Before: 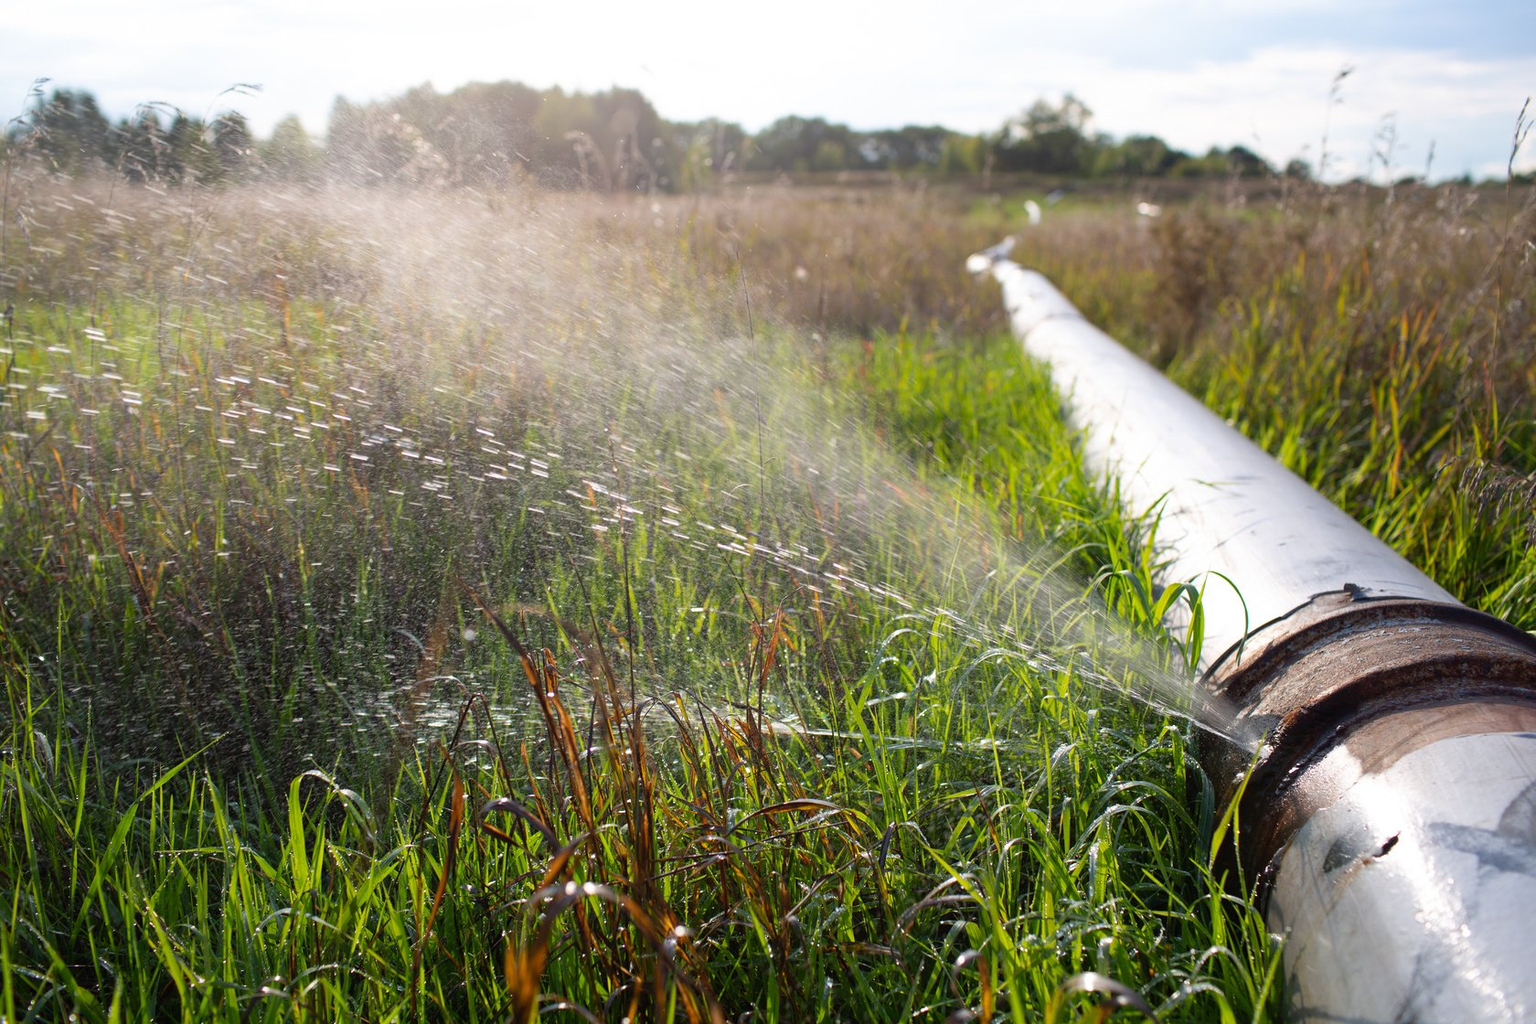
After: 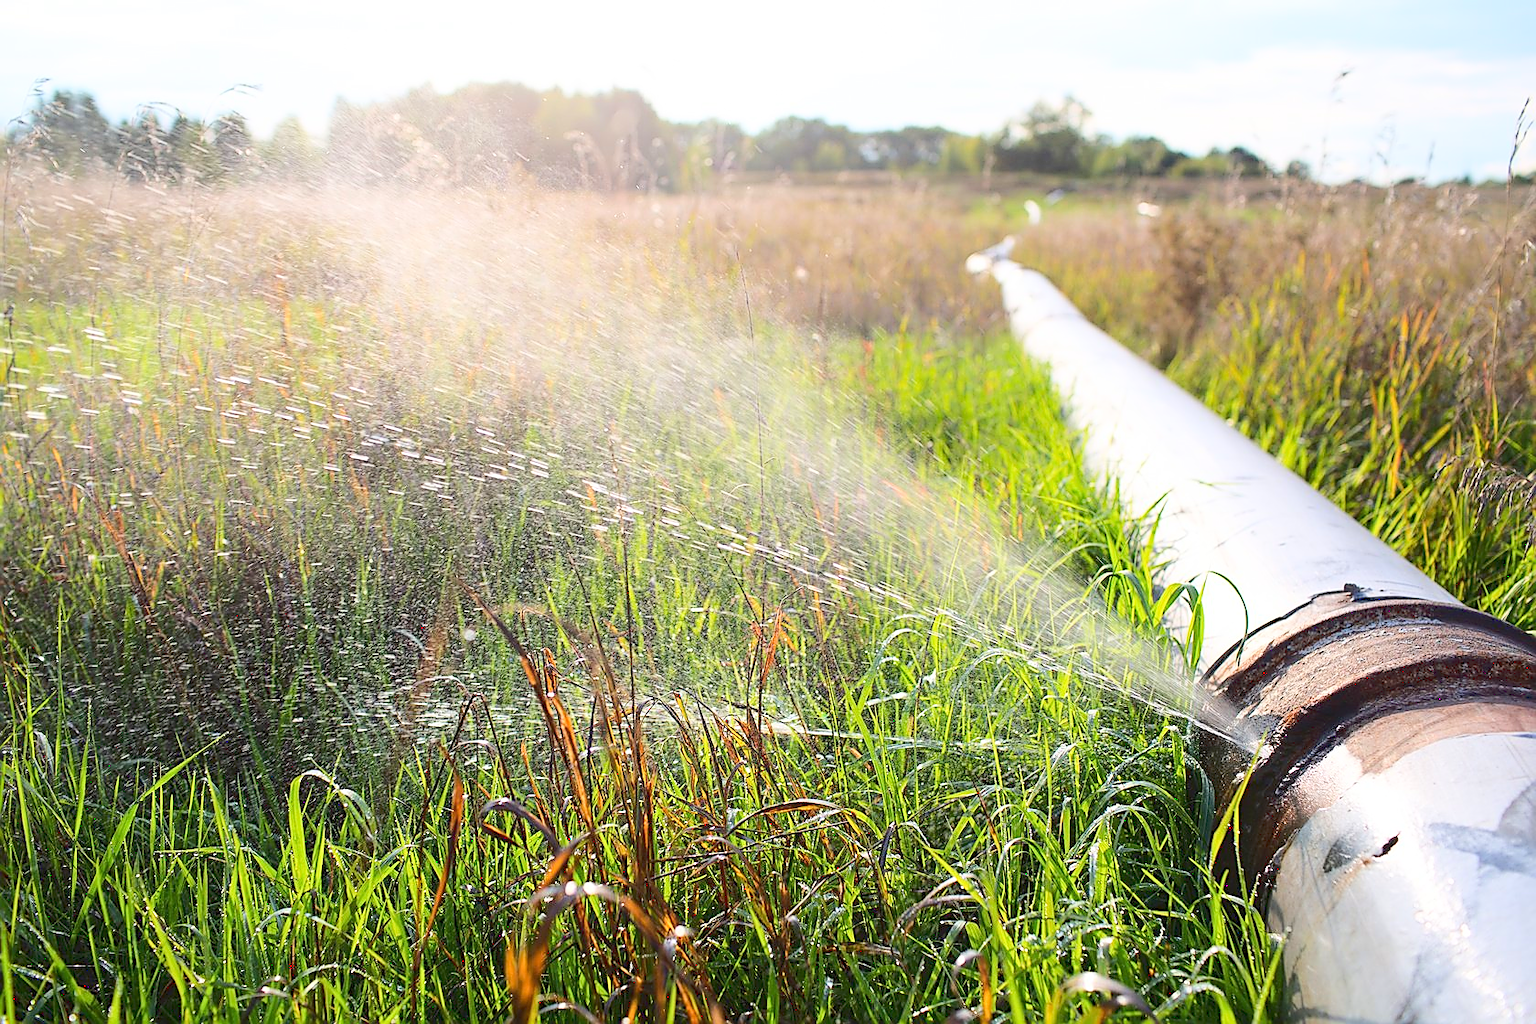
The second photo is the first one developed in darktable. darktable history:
sharpen: radius 1.366, amount 1.244, threshold 0.634
base curve: curves: ch0 [(0, 0.007) (0.028, 0.063) (0.121, 0.311) (0.46, 0.743) (0.859, 0.957) (1, 1)]
